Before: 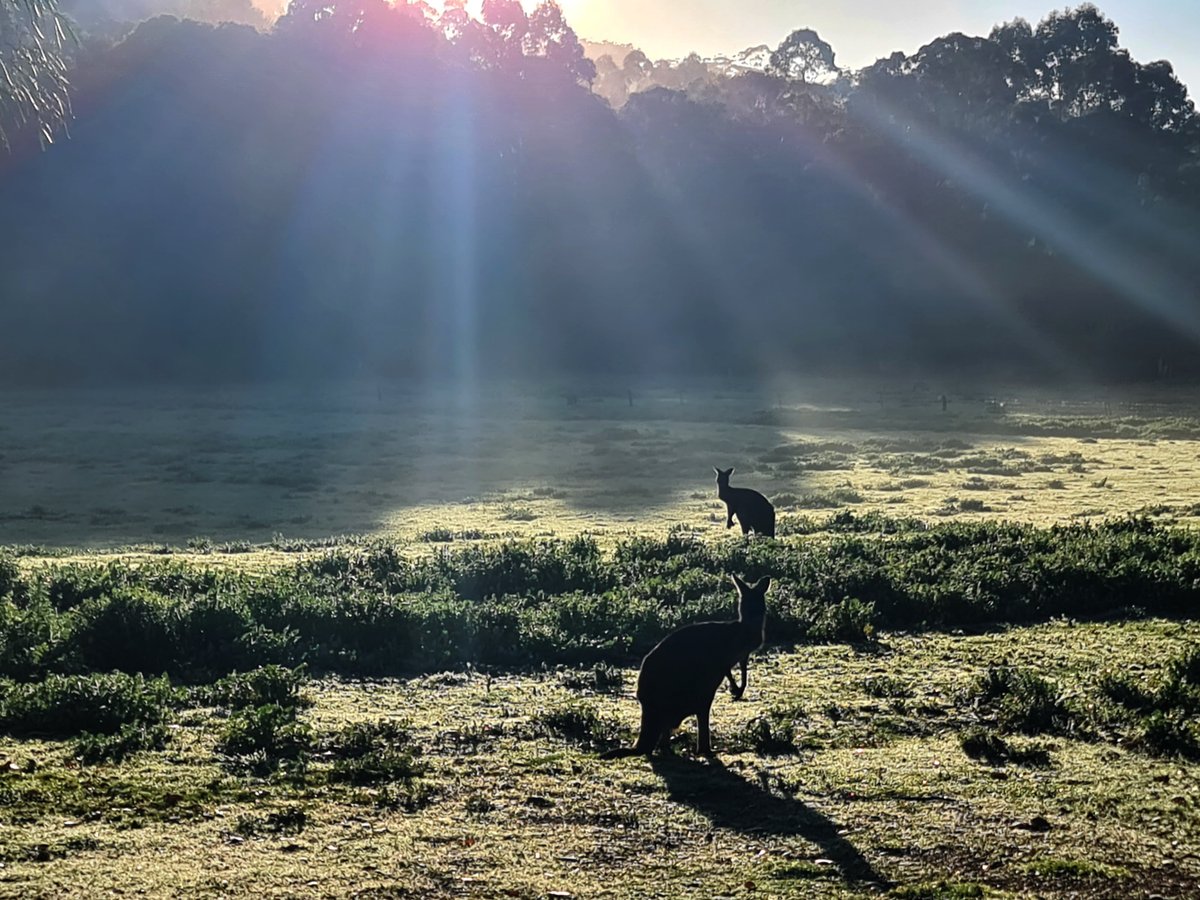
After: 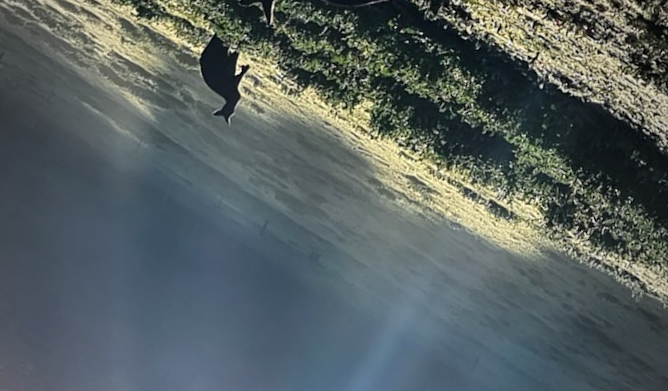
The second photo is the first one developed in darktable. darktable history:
vignetting: fall-off start 97.03%, fall-off radius 99.6%, brightness -0.442, saturation -0.686, width/height ratio 0.611, unbound false
crop and rotate: angle 148.32°, left 9.088%, top 15.564%, right 4.437%, bottom 16.907%
